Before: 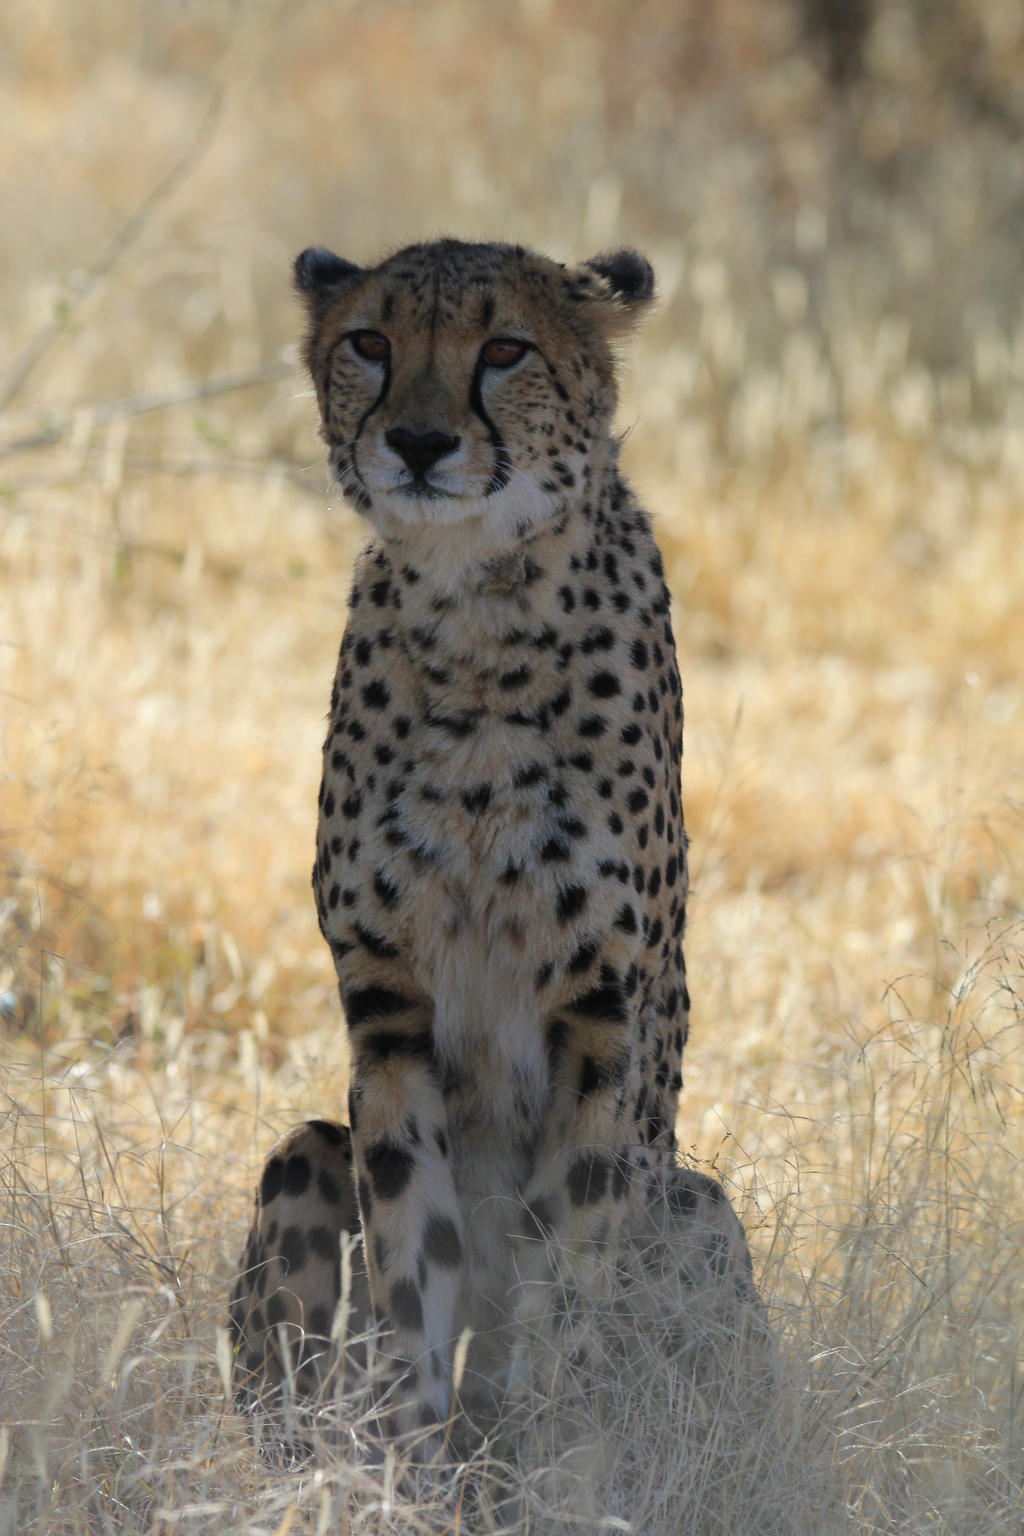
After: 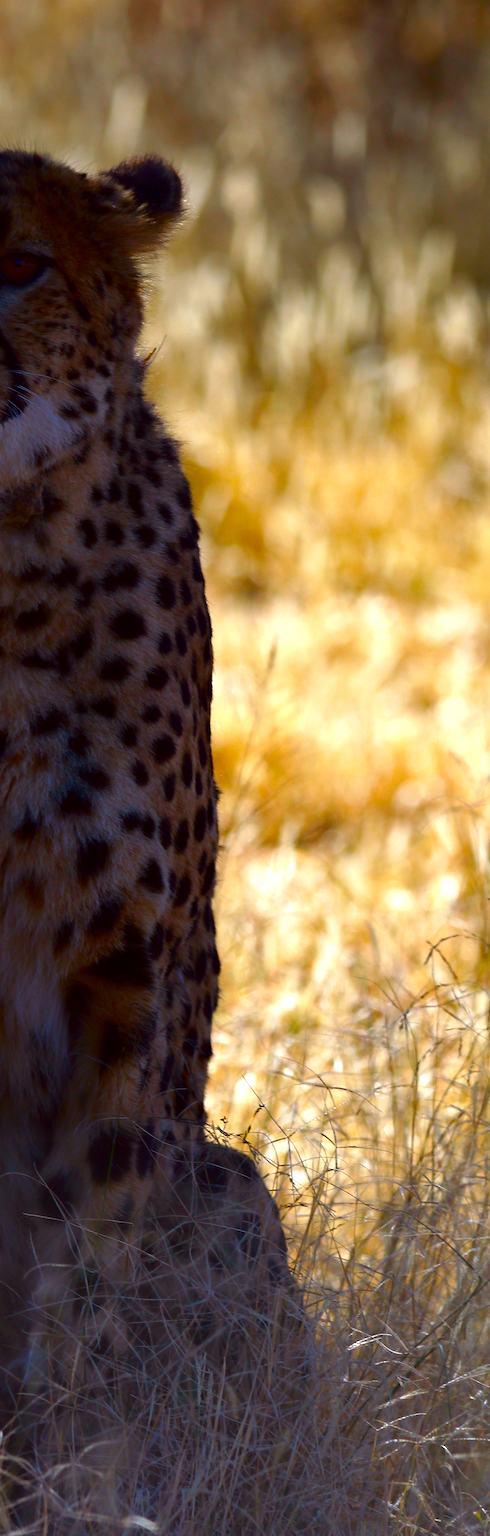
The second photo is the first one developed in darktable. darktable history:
tone equalizer: mask exposure compensation -0.487 EV
crop: left 47.373%, top 6.651%, right 7.903%
contrast brightness saturation: contrast 0.086, brightness -0.572, saturation 0.17
color calibration: gray › normalize channels true, illuminant as shot in camera, x 0.358, y 0.373, temperature 4628.91 K, gamut compression 0.023
color balance rgb: power › chroma 1.062%, power › hue 28.5°, global offset › luminance 0.224%, global offset › hue 171.15°, linear chroma grading › global chroma 14.644%, perceptual saturation grading › global saturation 31.005%, perceptual brilliance grading › global brilliance 12.475%, global vibrance 20%
